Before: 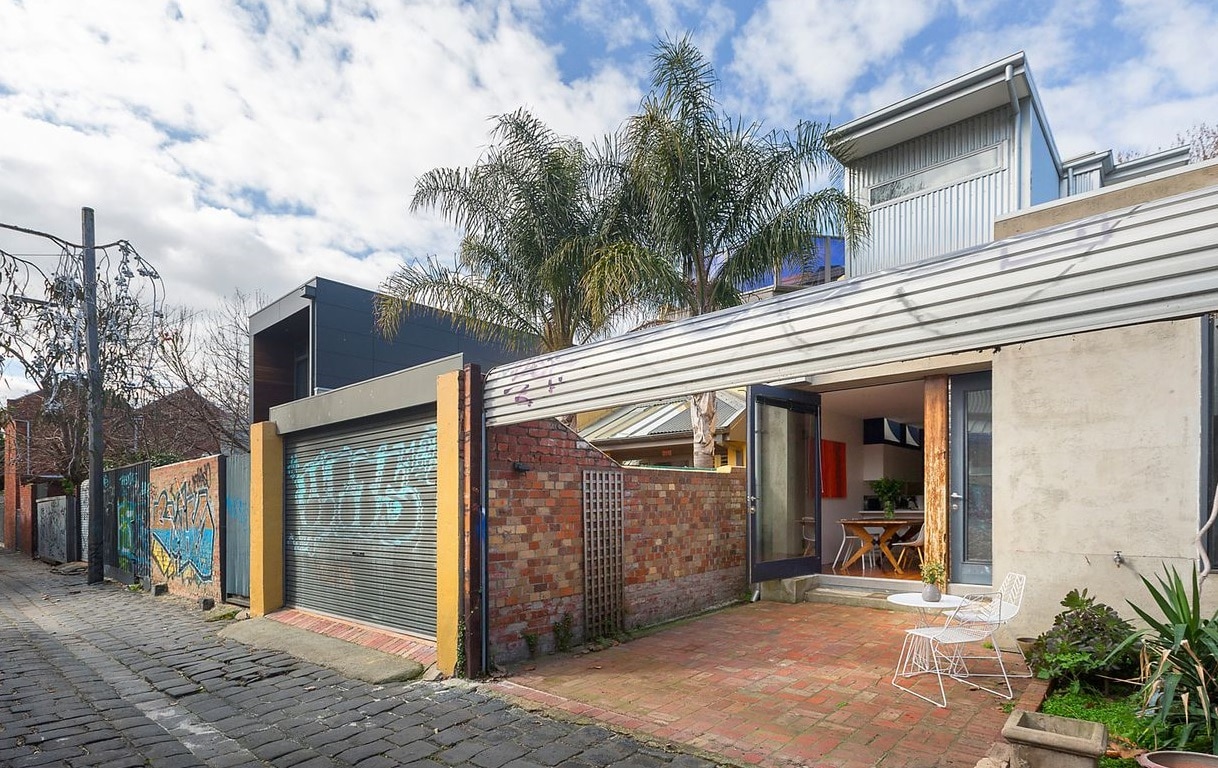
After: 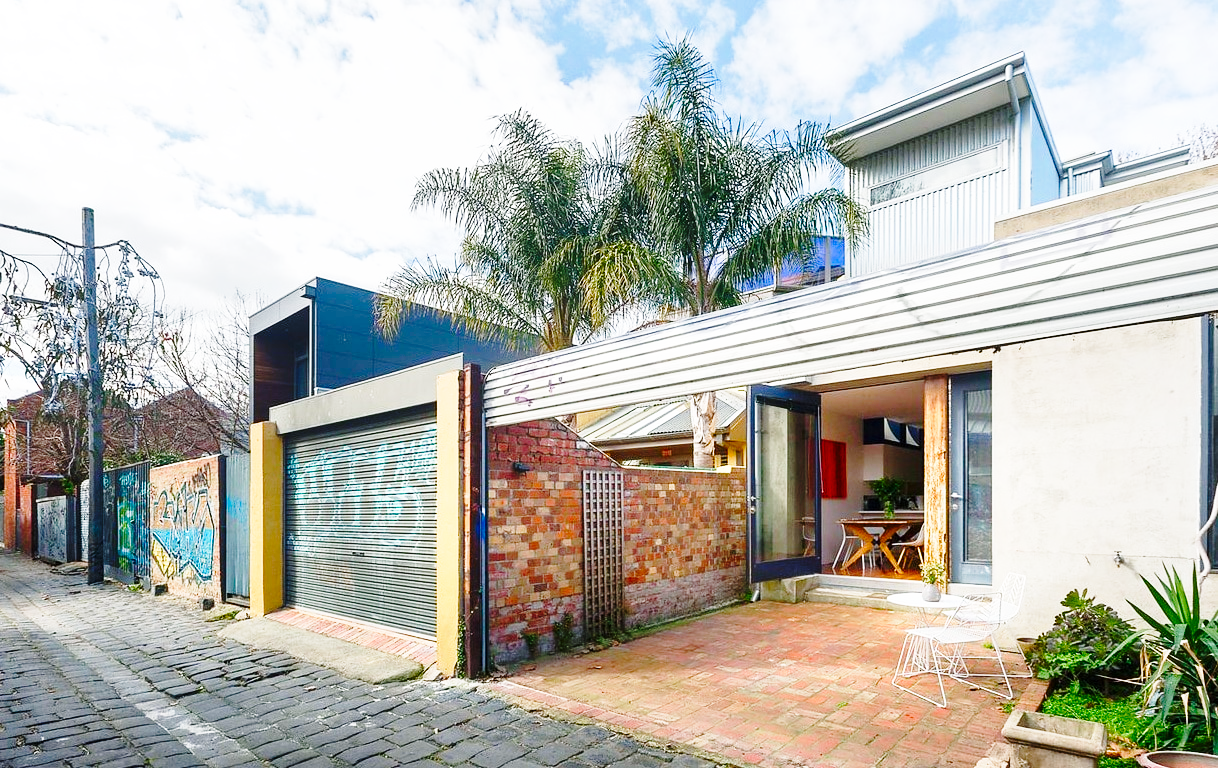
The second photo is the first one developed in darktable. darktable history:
tone equalizer: smoothing diameter 24.82%, edges refinement/feathering 11.7, preserve details guided filter
base curve: curves: ch0 [(0, 0) (0.028, 0.03) (0.105, 0.232) (0.387, 0.748) (0.754, 0.968) (1, 1)], exposure shift 0.573, preserve colors none
color balance rgb: power › chroma 0.495%, power › hue 215.07°, perceptual saturation grading › global saturation 20%, perceptual saturation grading › highlights -49.968%, perceptual saturation grading › shadows 24.486%, global vibrance 20%
